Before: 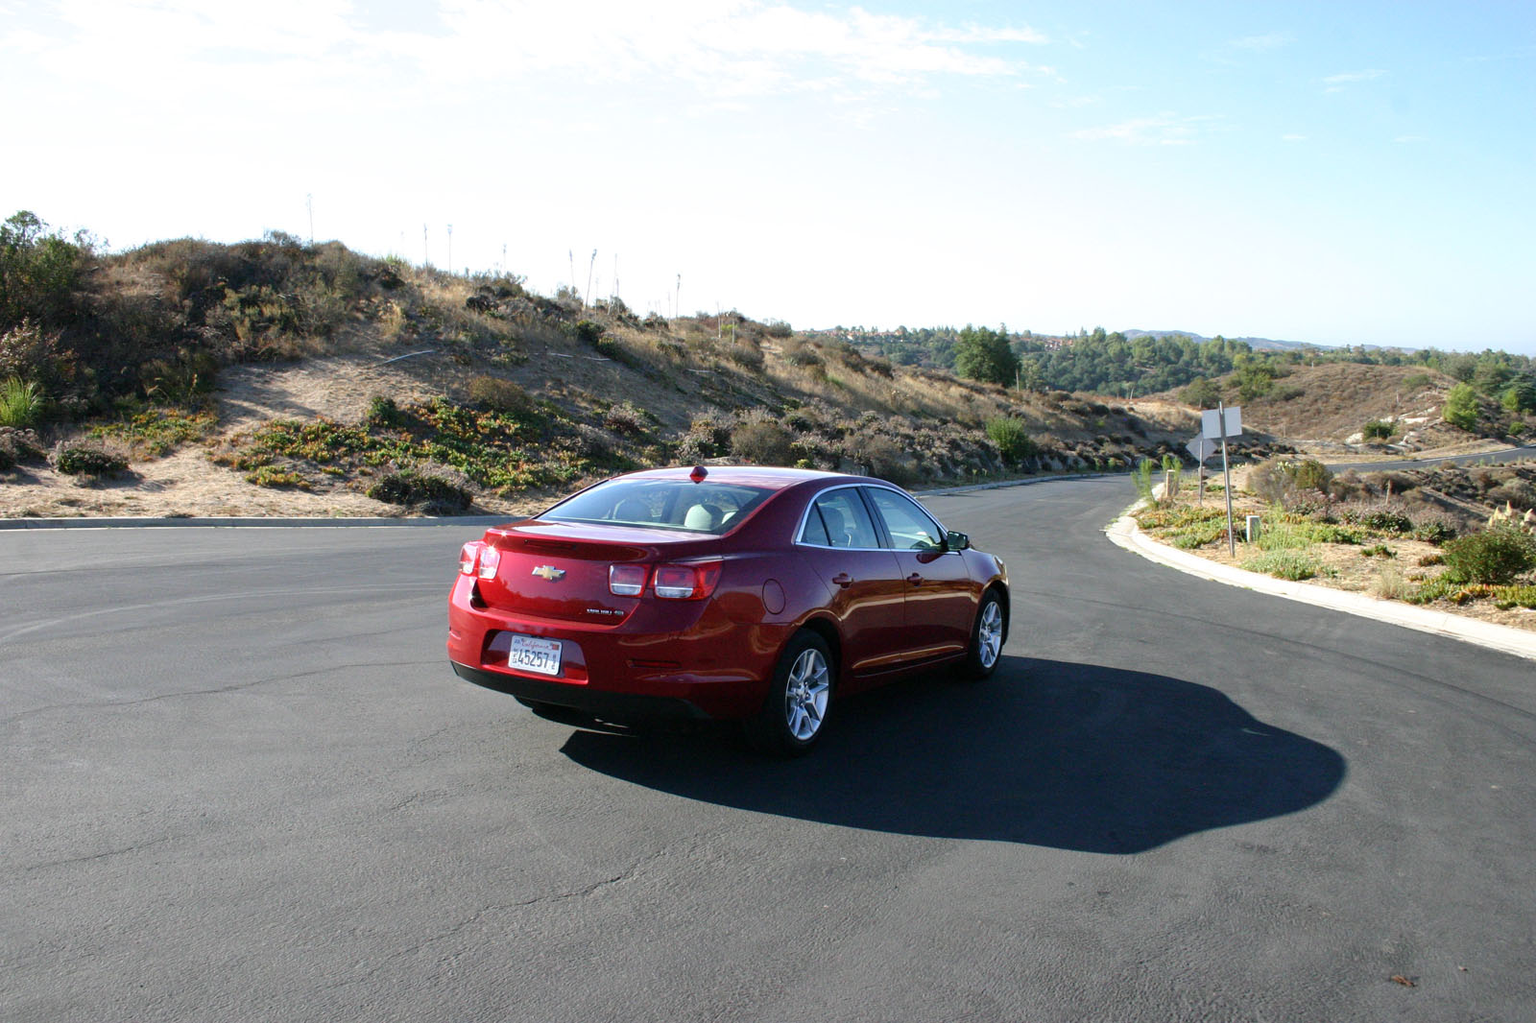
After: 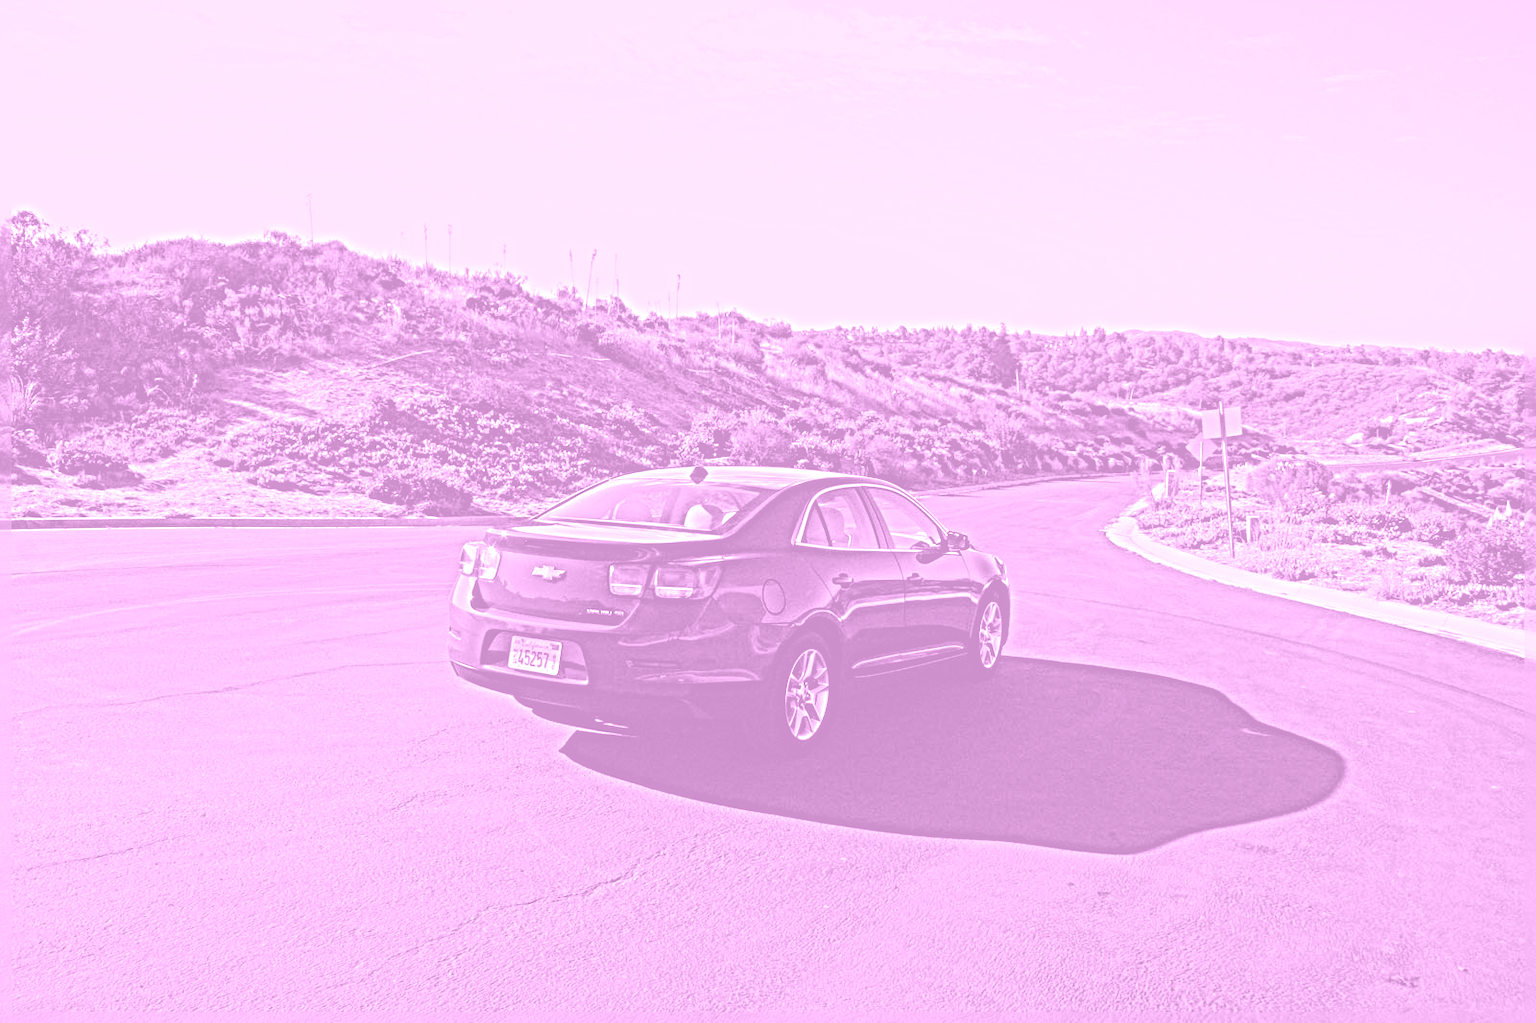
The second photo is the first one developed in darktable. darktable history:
color balance rgb: perceptual saturation grading › global saturation 20%, global vibrance 20%
local contrast: highlights 83%, shadows 81%
sharpen: radius 6.3, amount 1.8, threshold 0
colorize: hue 331.2°, saturation 75%, source mix 30.28%, lightness 70.52%, version 1
